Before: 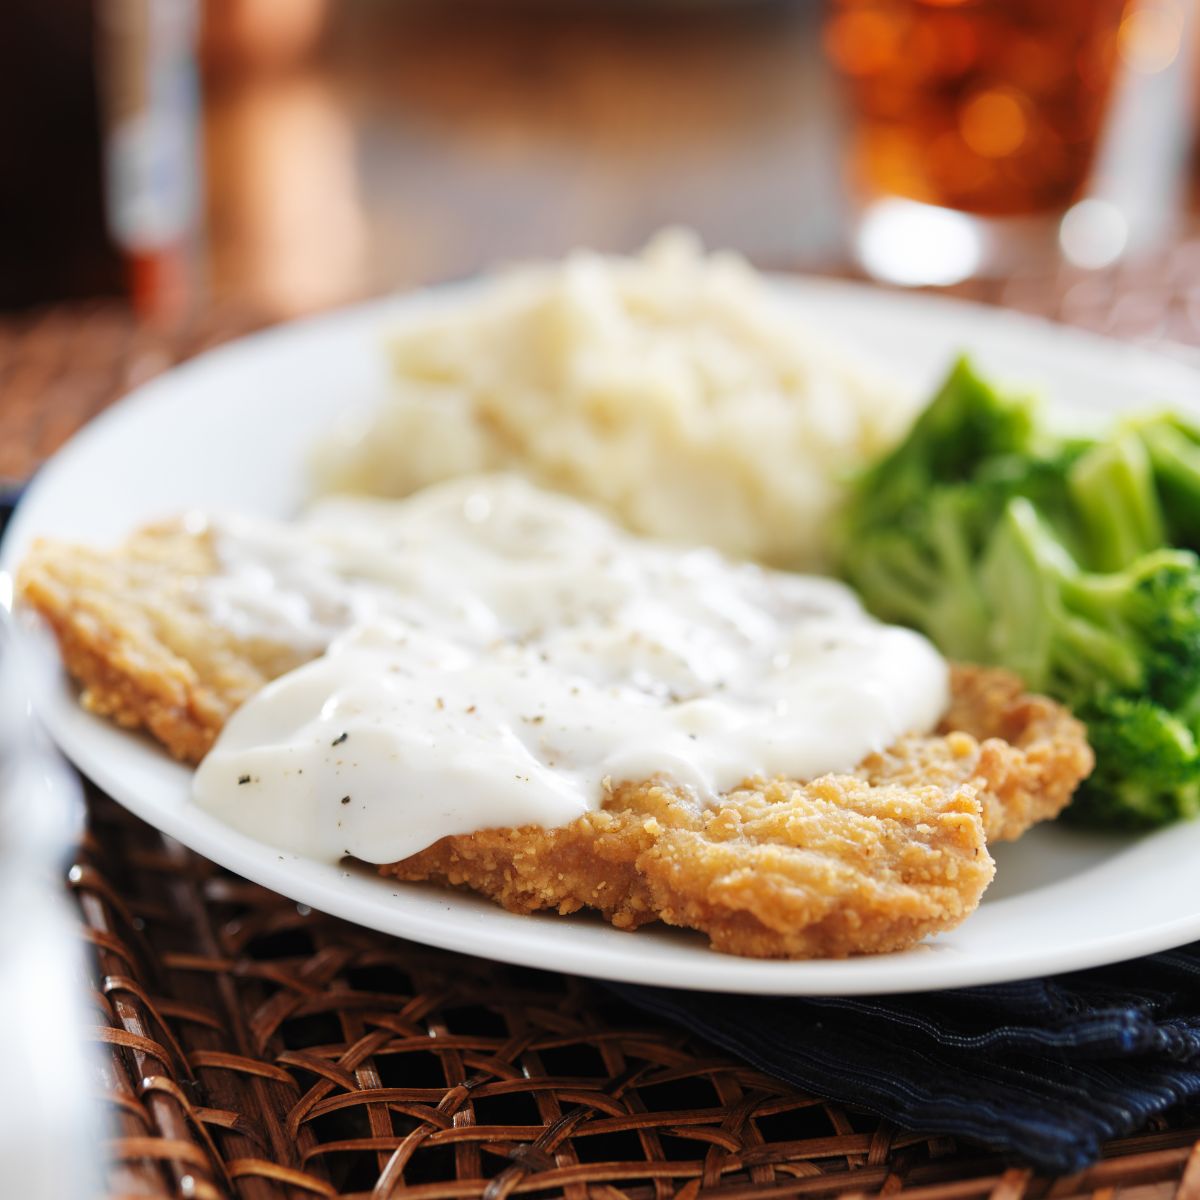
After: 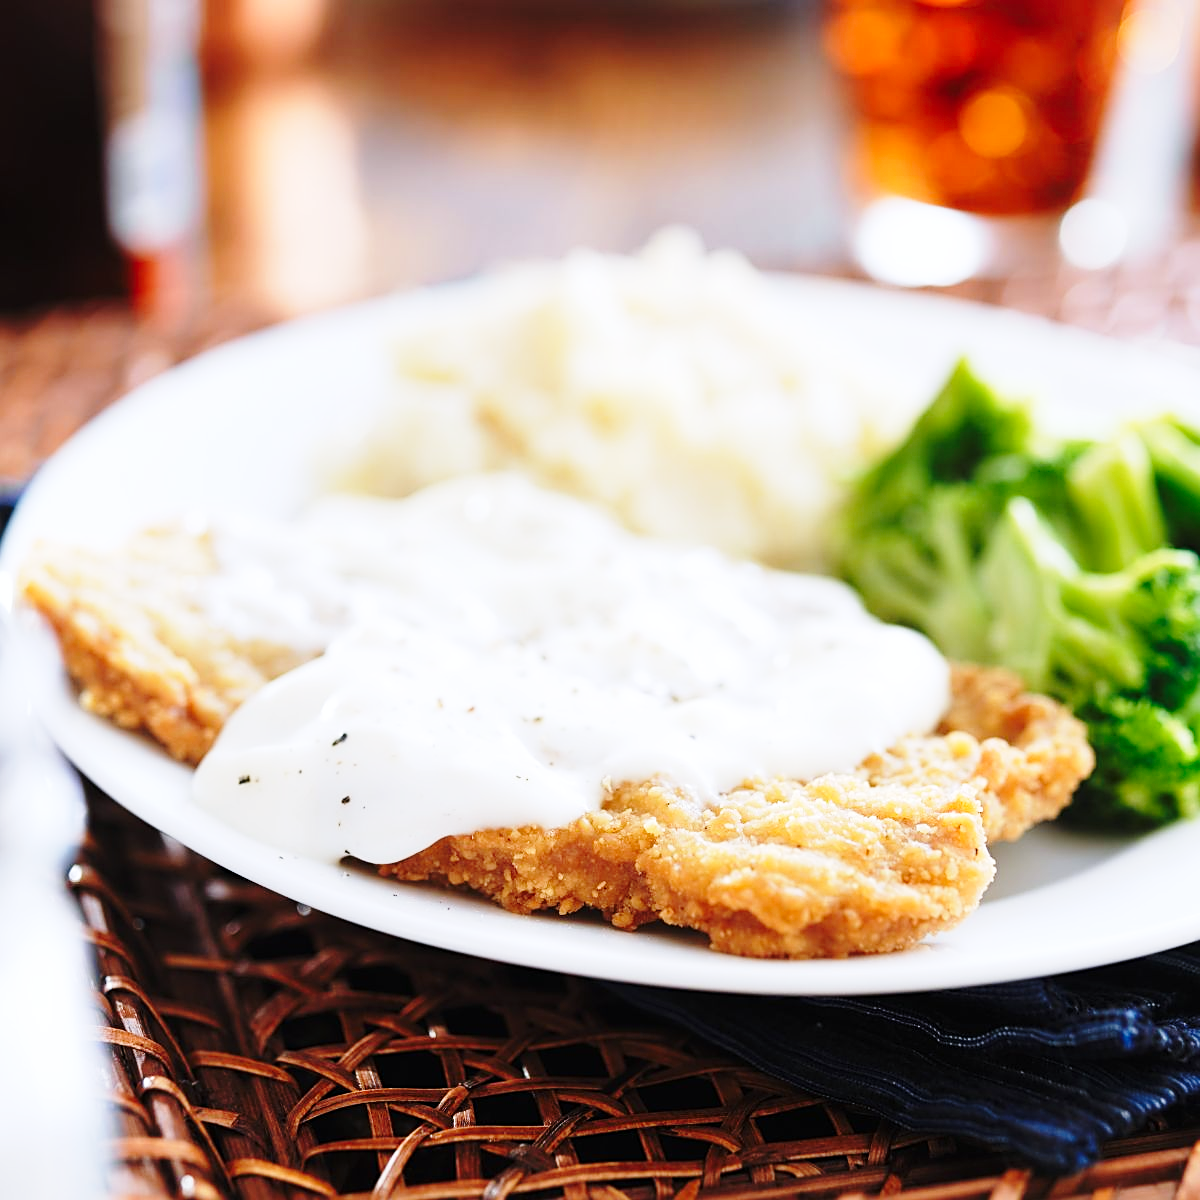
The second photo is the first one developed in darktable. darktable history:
base curve: curves: ch0 [(0, 0) (0.028, 0.03) (0.121, 0.232) (0.46, 0.748) (0.859, 0.968) (1, 1)], preserve colors none
color calibration: illuminant as shot in camera, x 0.358, y 0.373, temperature 4628.91 K
sharpen: on, module defaults
